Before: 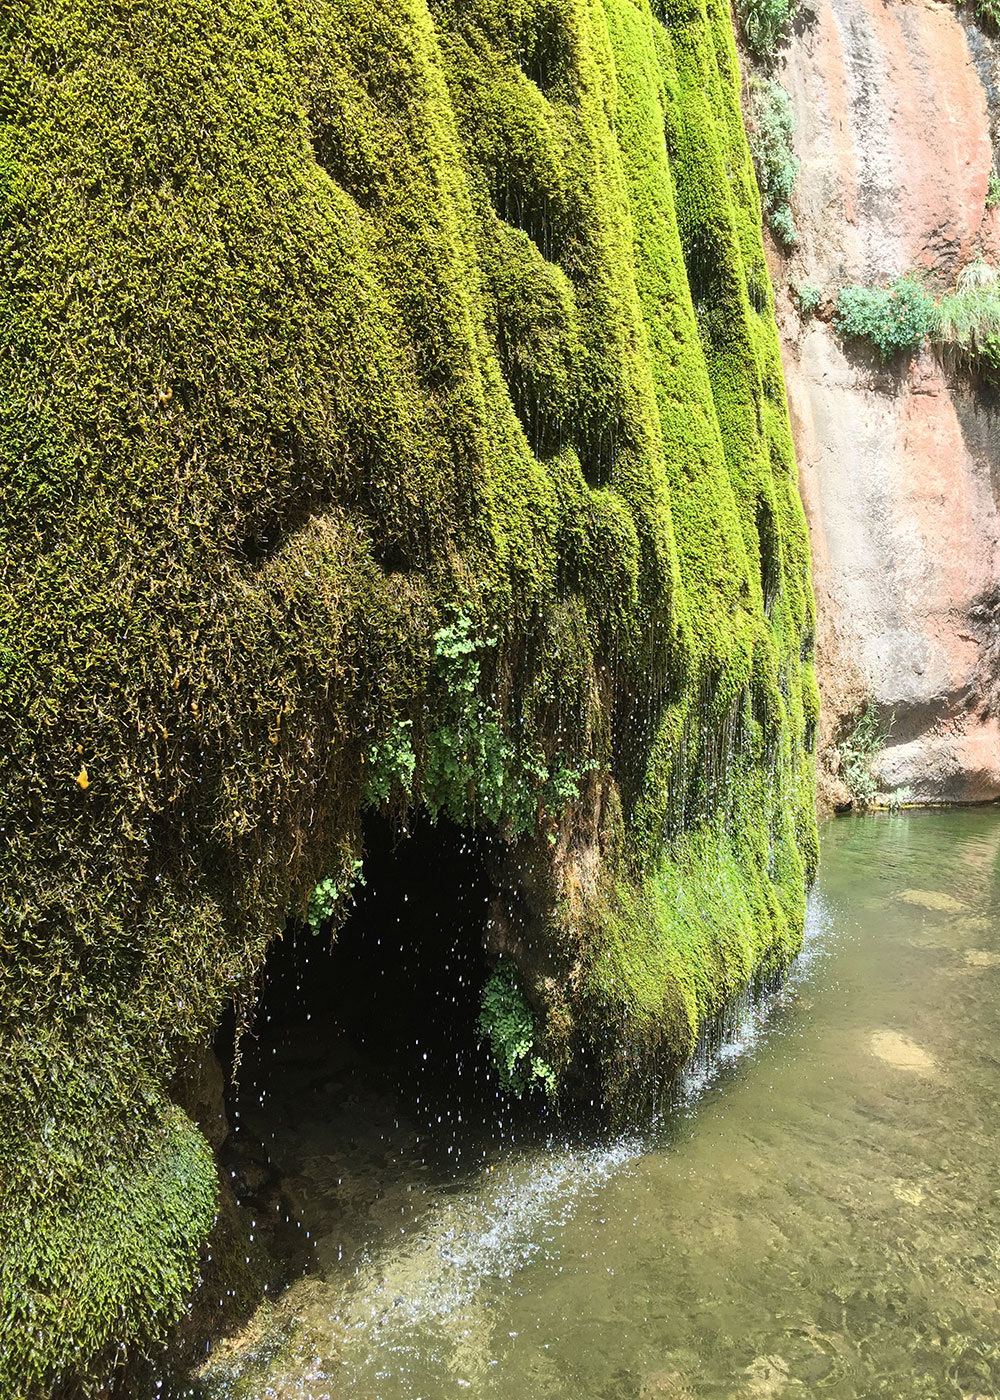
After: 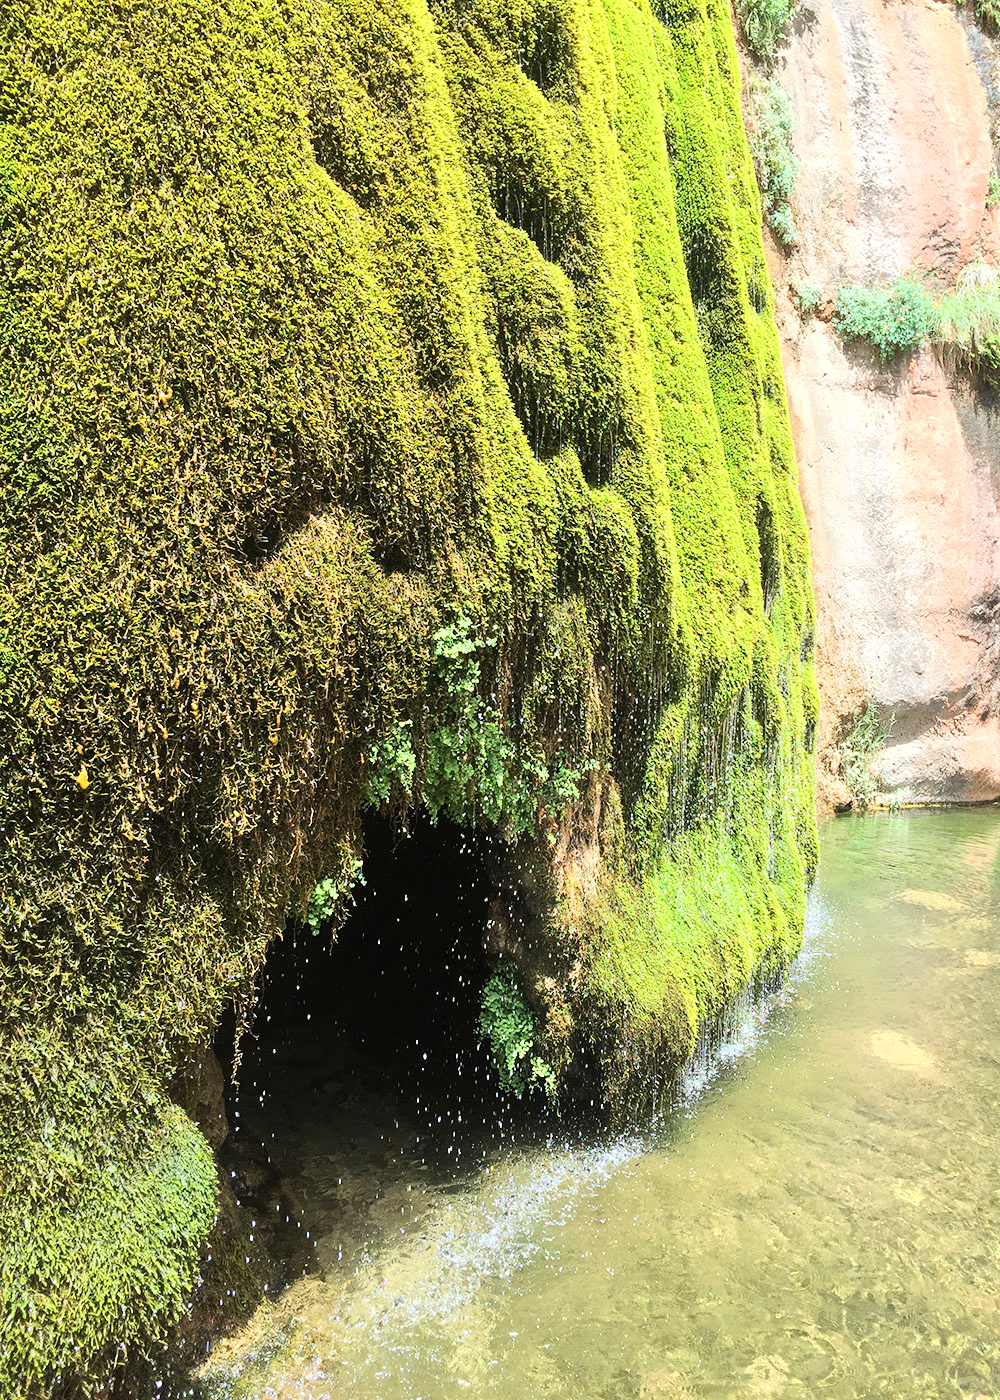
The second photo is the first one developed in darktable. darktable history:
tone equalizer: -7 EV 0.145 EV, -6 EV 0.588 EV, -5 EV 1.16 EV, -4 EV 1.35 EV, -3 EV 1.13 EV, -2 EV 0.6 EV, -1 EV 0.146 EV, edges refinement/feathering 500, mask exposure compensation -1.57 EV, preserve details guided filter
